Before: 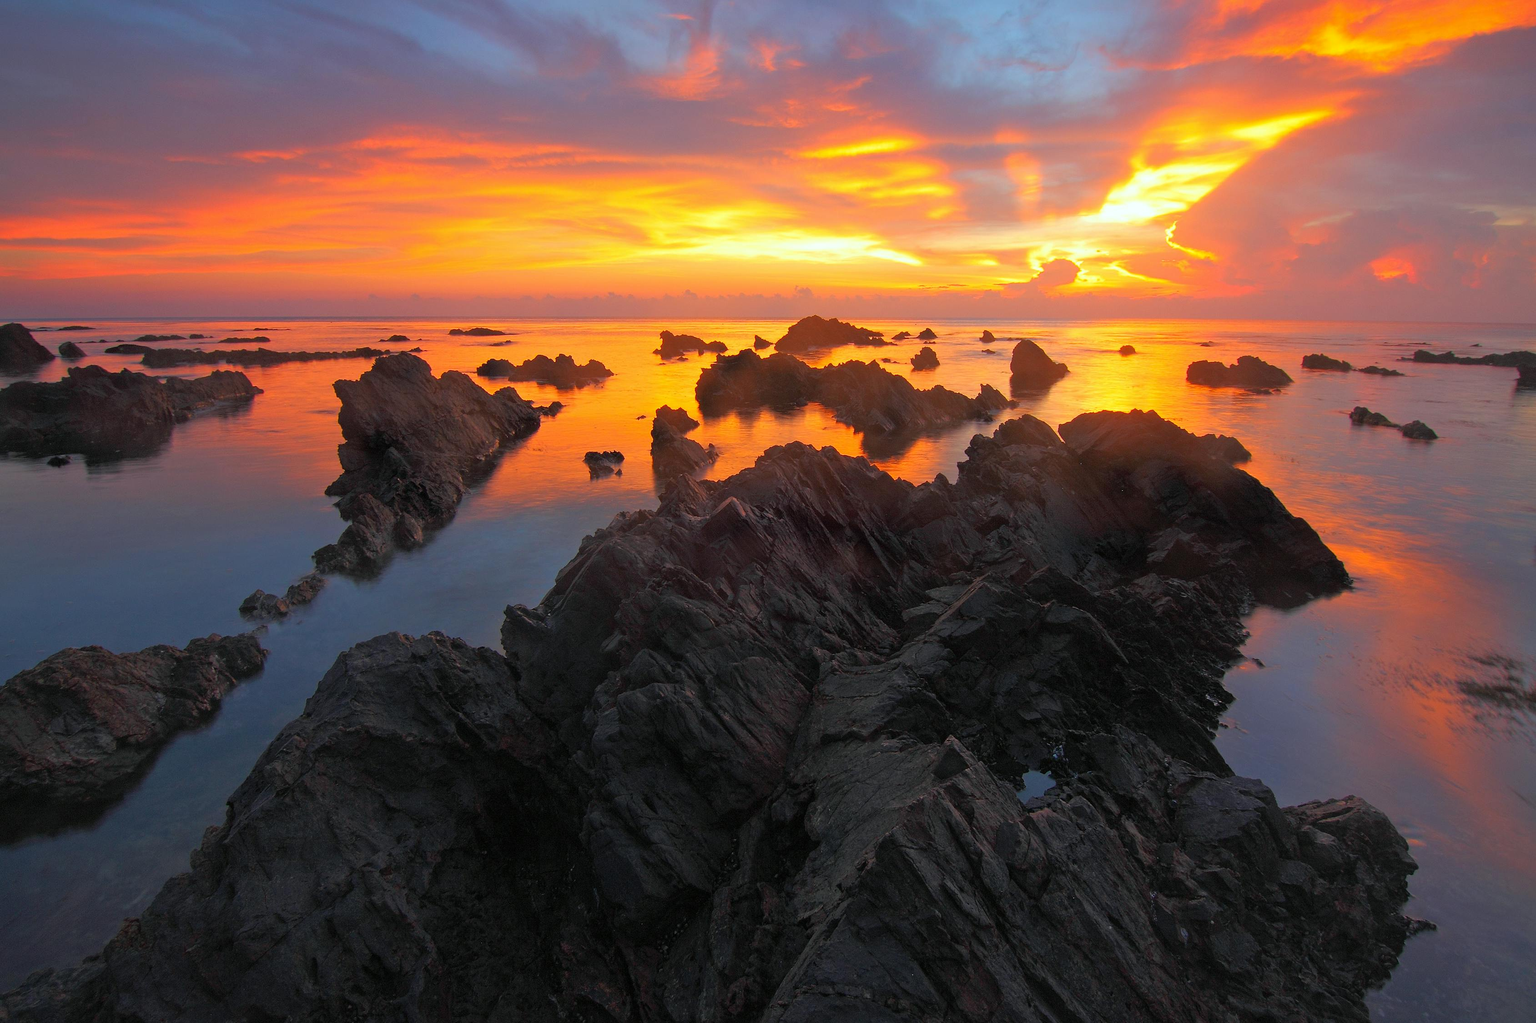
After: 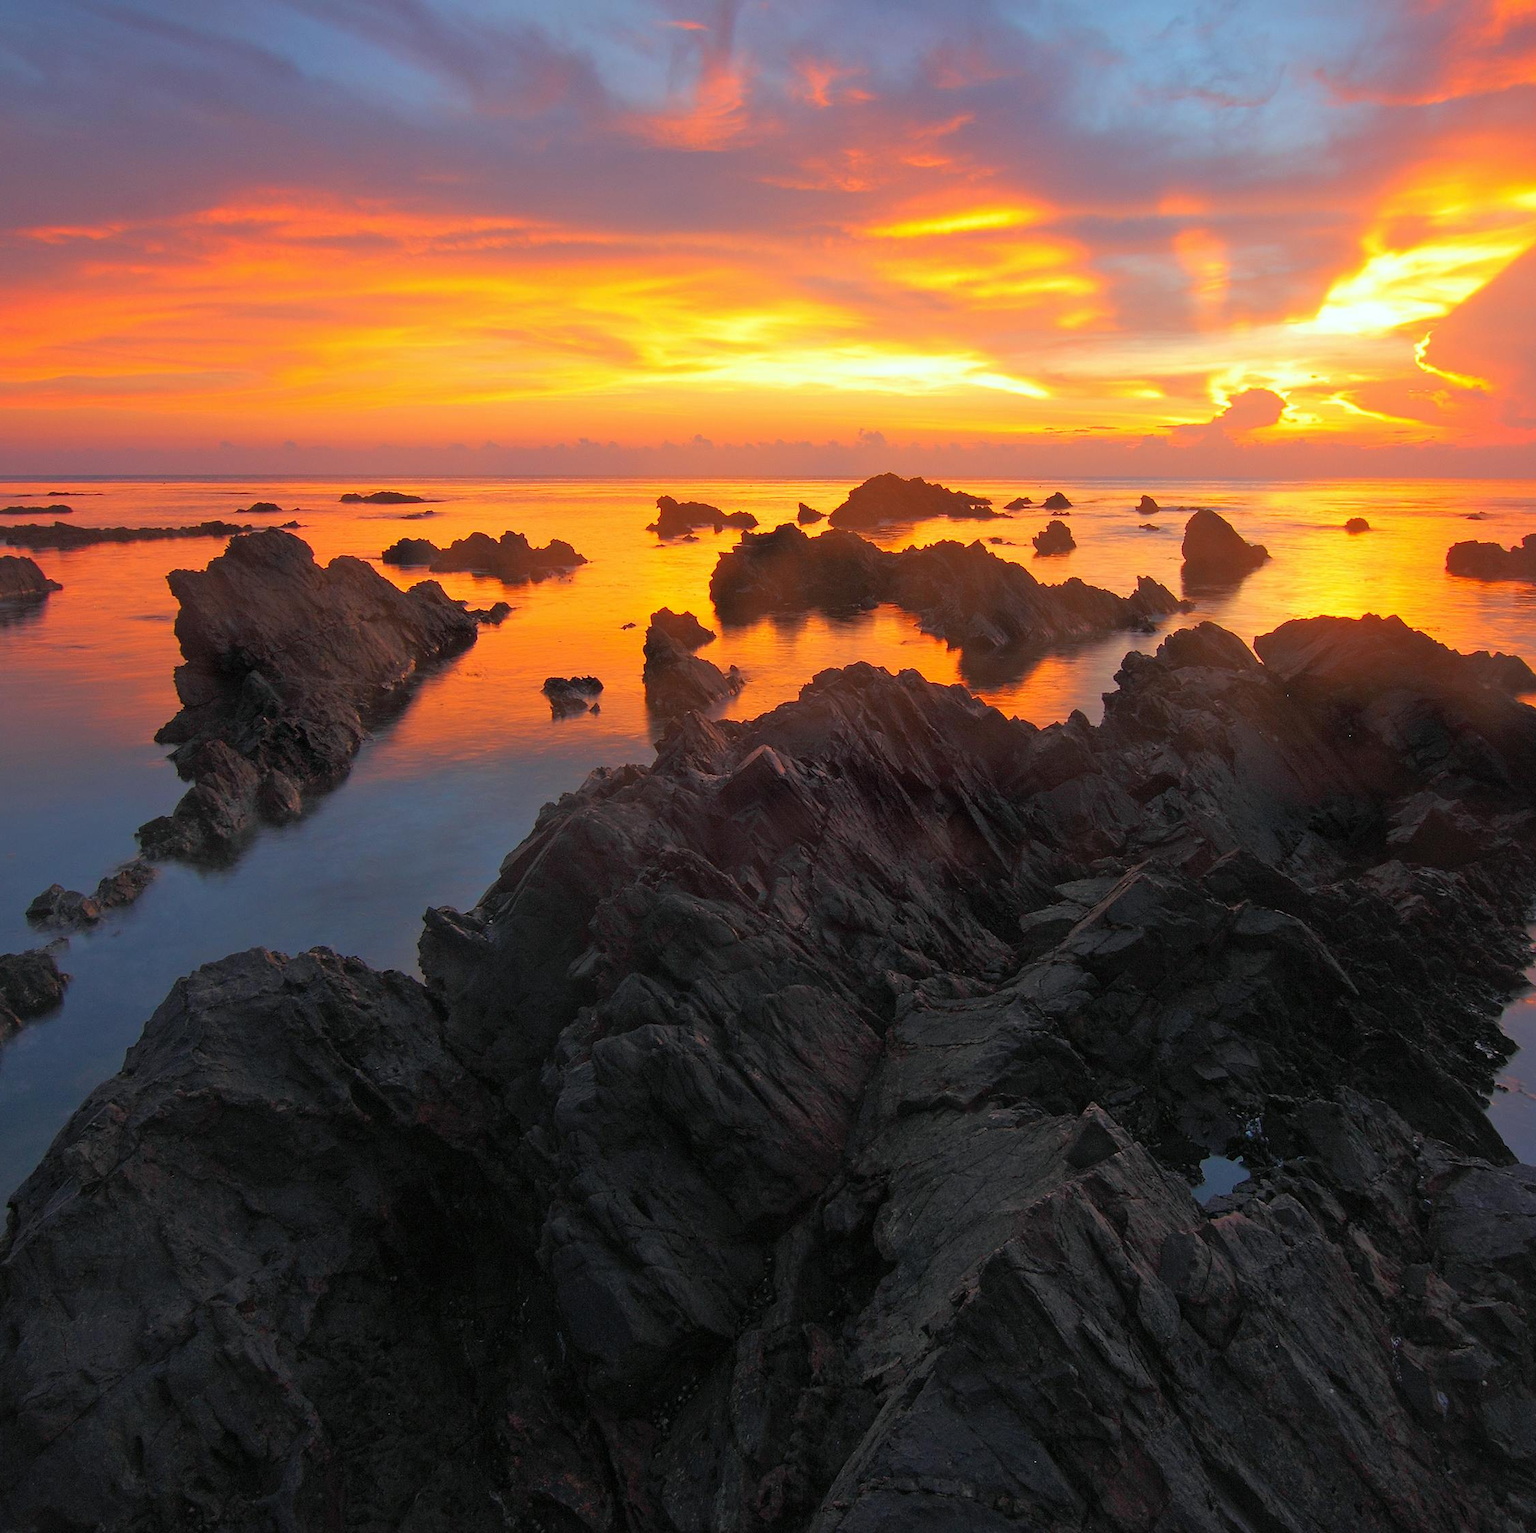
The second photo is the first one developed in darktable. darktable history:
crop and rotate: left 14.463%, right 18.798%
